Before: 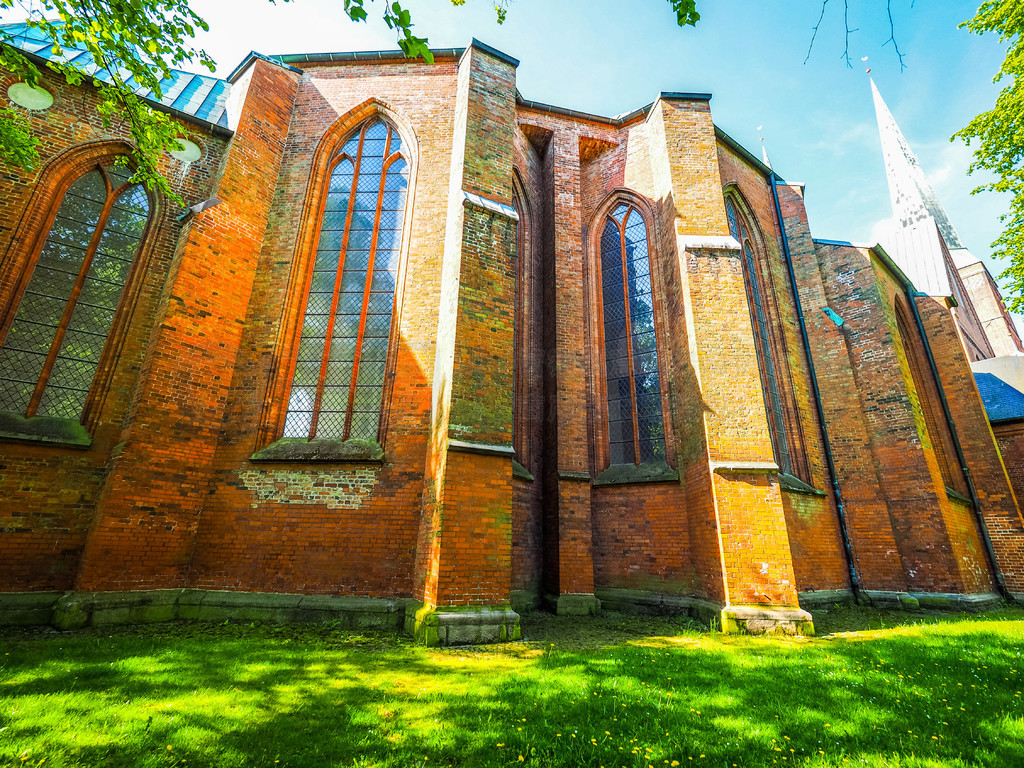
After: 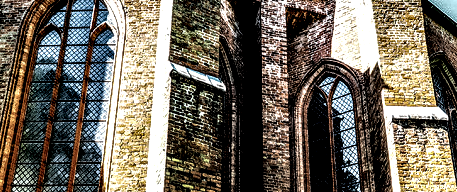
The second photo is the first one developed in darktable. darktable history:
local contrast: highlights 115%, shadows 42%, detail 293%
crop: left 28.64%, top 16.832%, right 26.637%, bottom 58.055%
levels: mode automatic, black 8.58%, gray 59.42%, levels [0, 0.445, 1]
